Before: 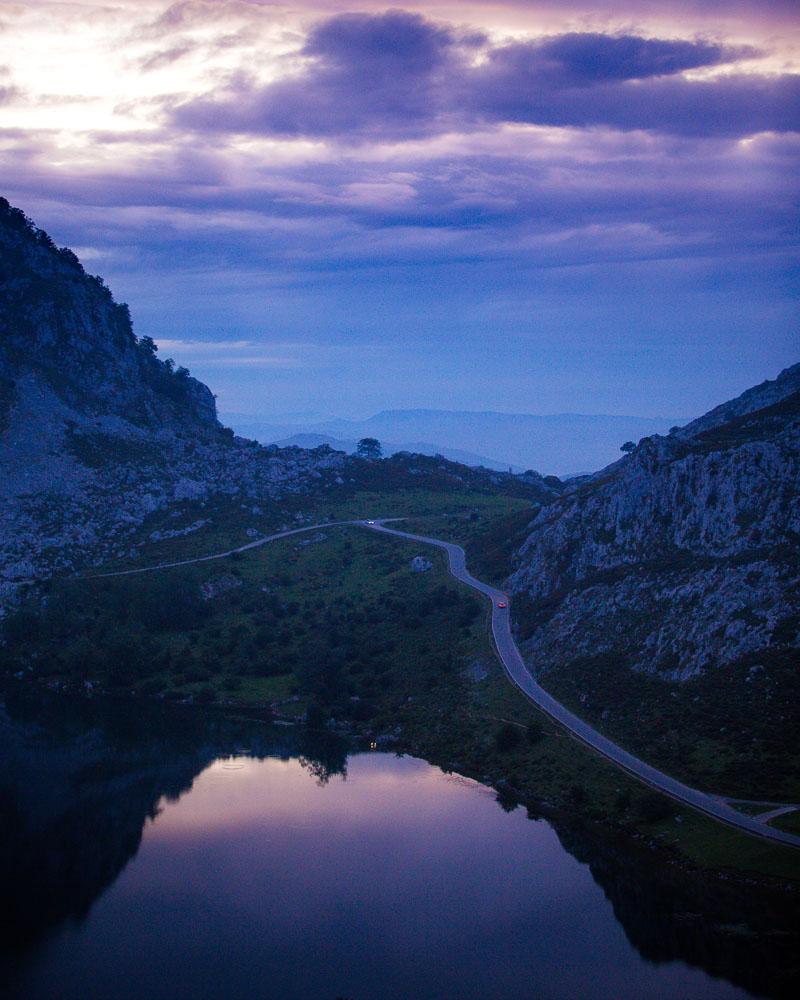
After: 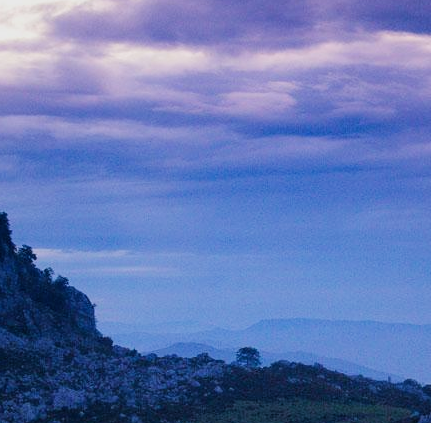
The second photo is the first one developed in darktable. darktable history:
filmic rgb: black relative exposure -7.76 EV, white relative exposure 4.4 EV, hardness 3.76, latitude 49.5%, contrast 1.101, enable highlight reconstruction true
exposure: exposure 0.162 EV, compensate exposure bias true, compensate highlight preservation false
crop: left 15.243%, top 9.148%, right 30.872%, bottom 48.472%
